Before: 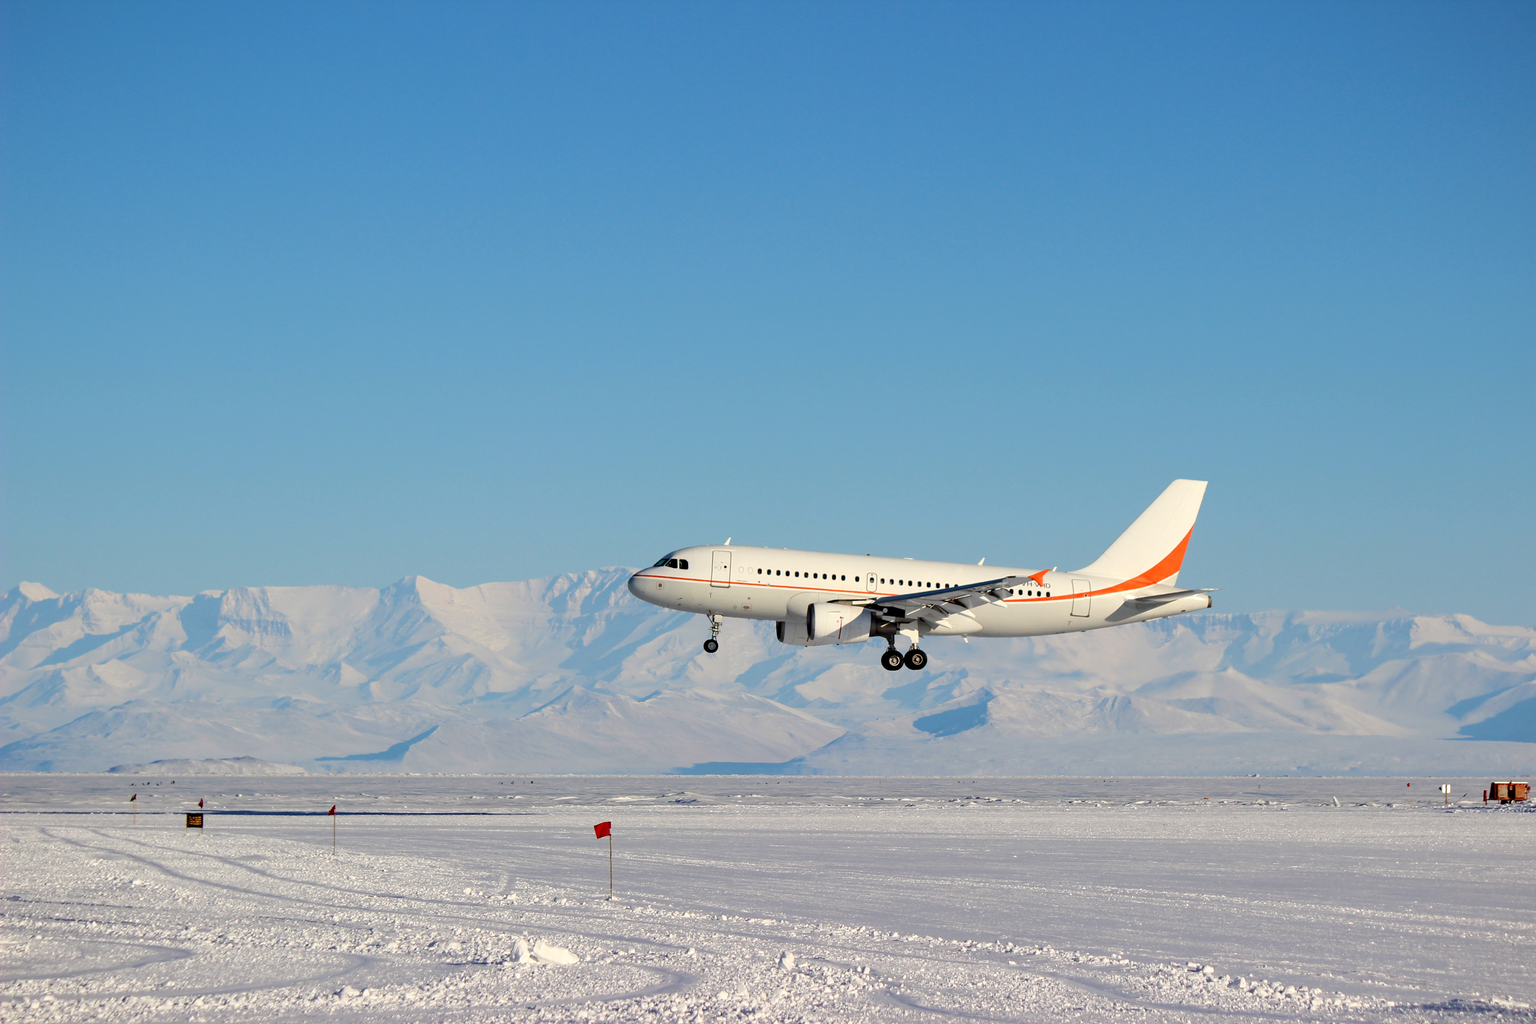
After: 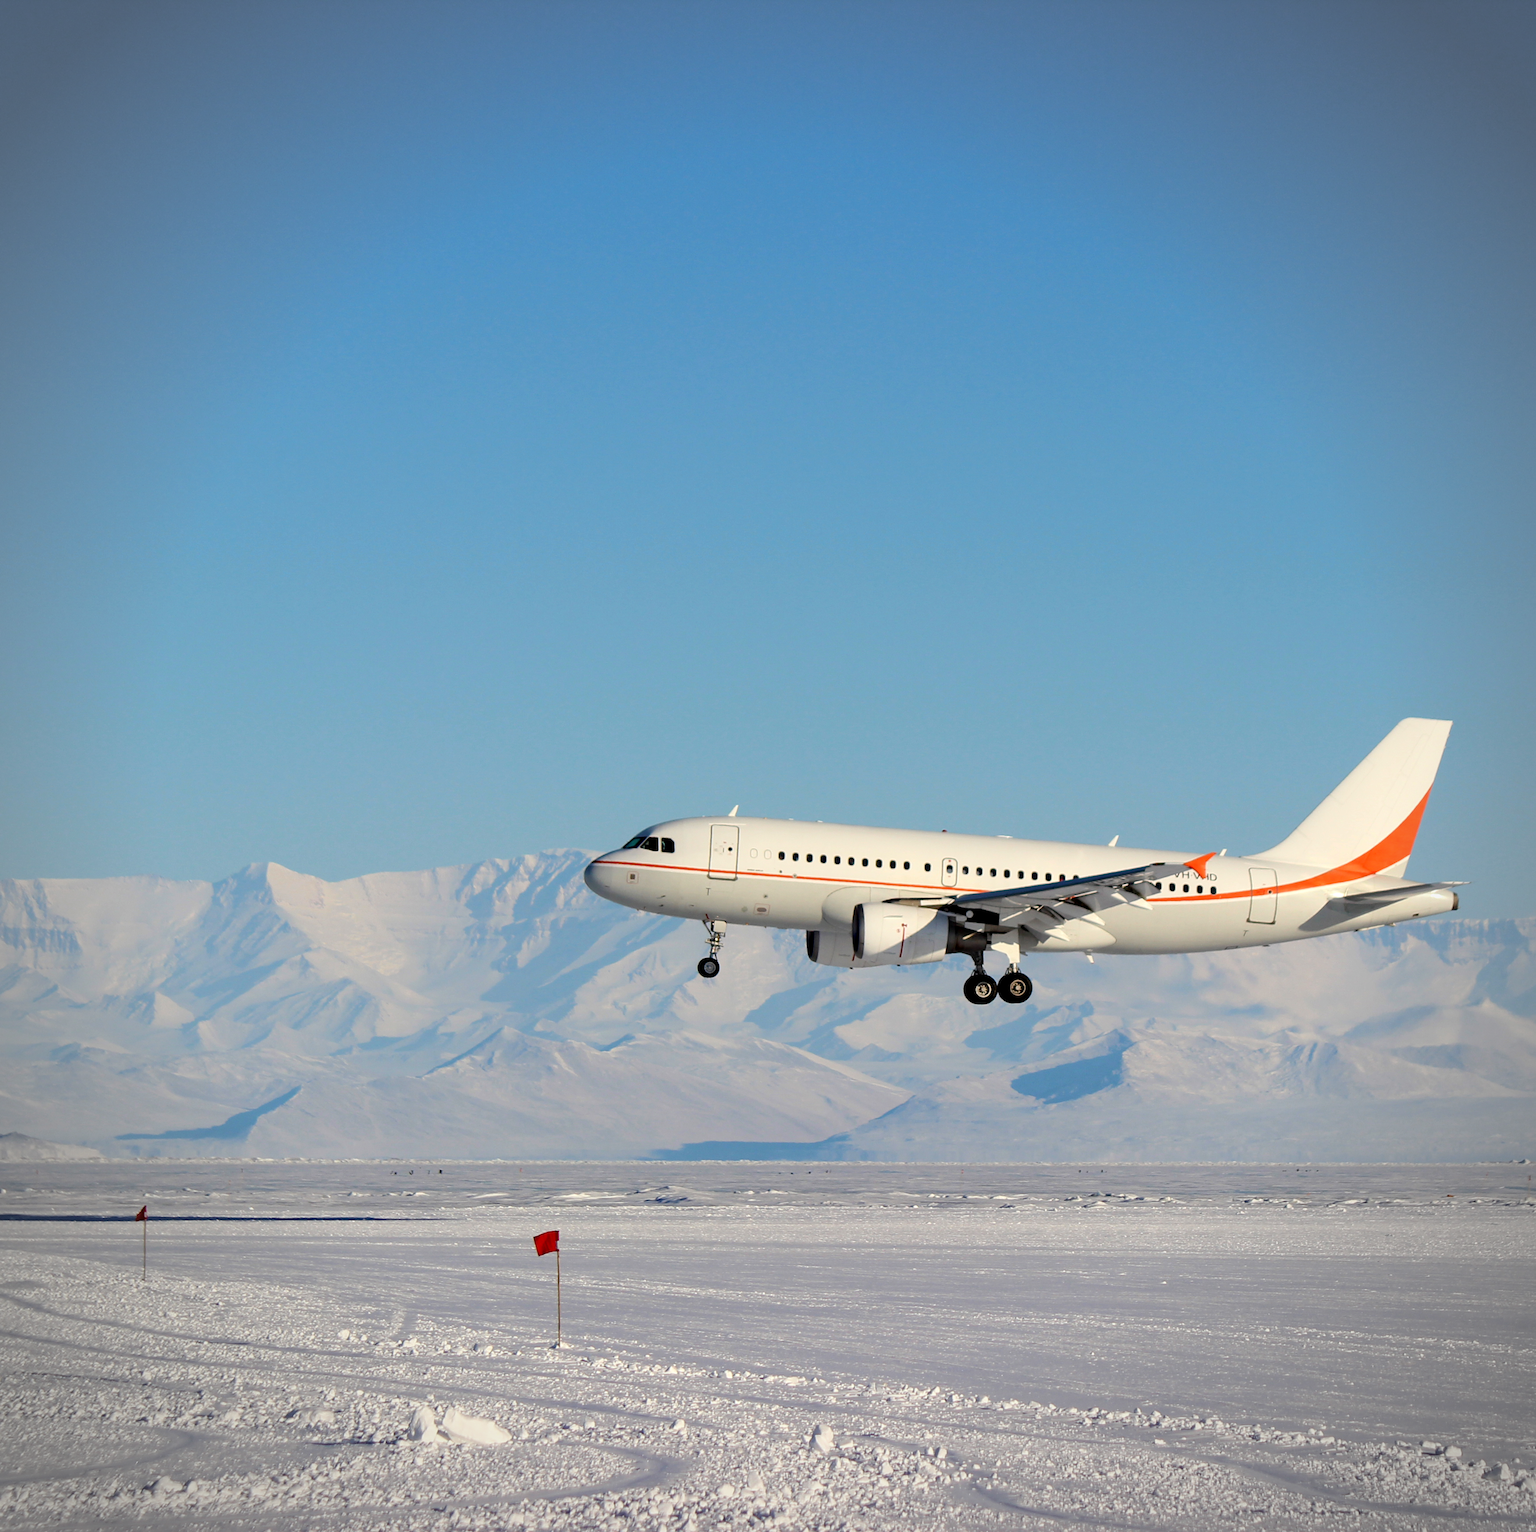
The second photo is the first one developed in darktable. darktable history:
crop and rotate: left 15.502%, right 17.707%
vignetting: on, module defaults
